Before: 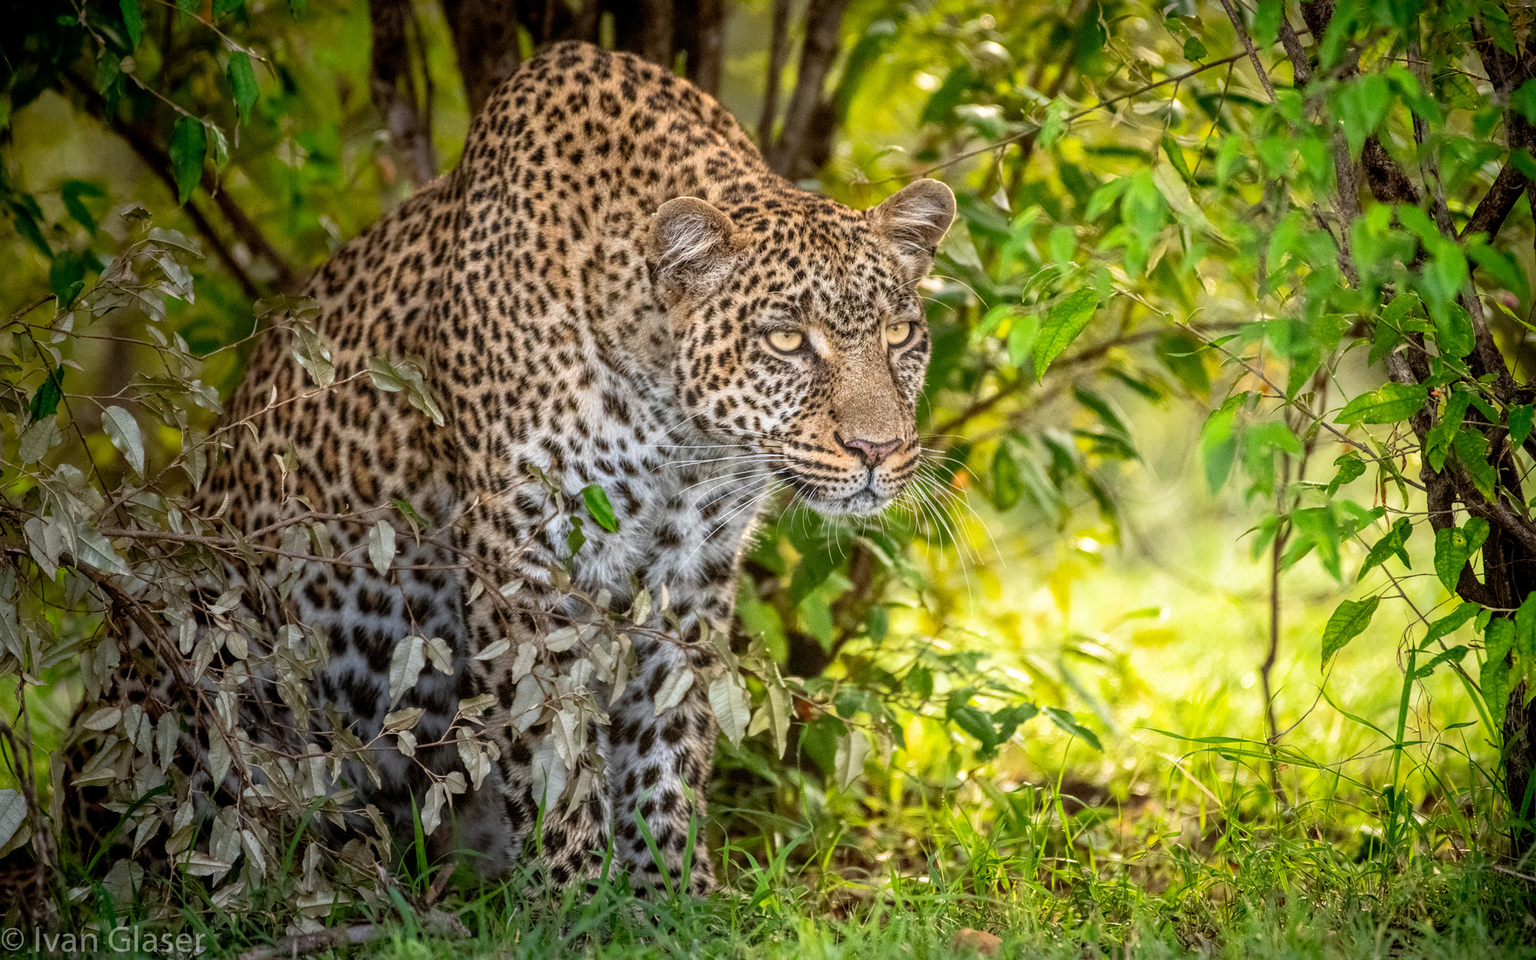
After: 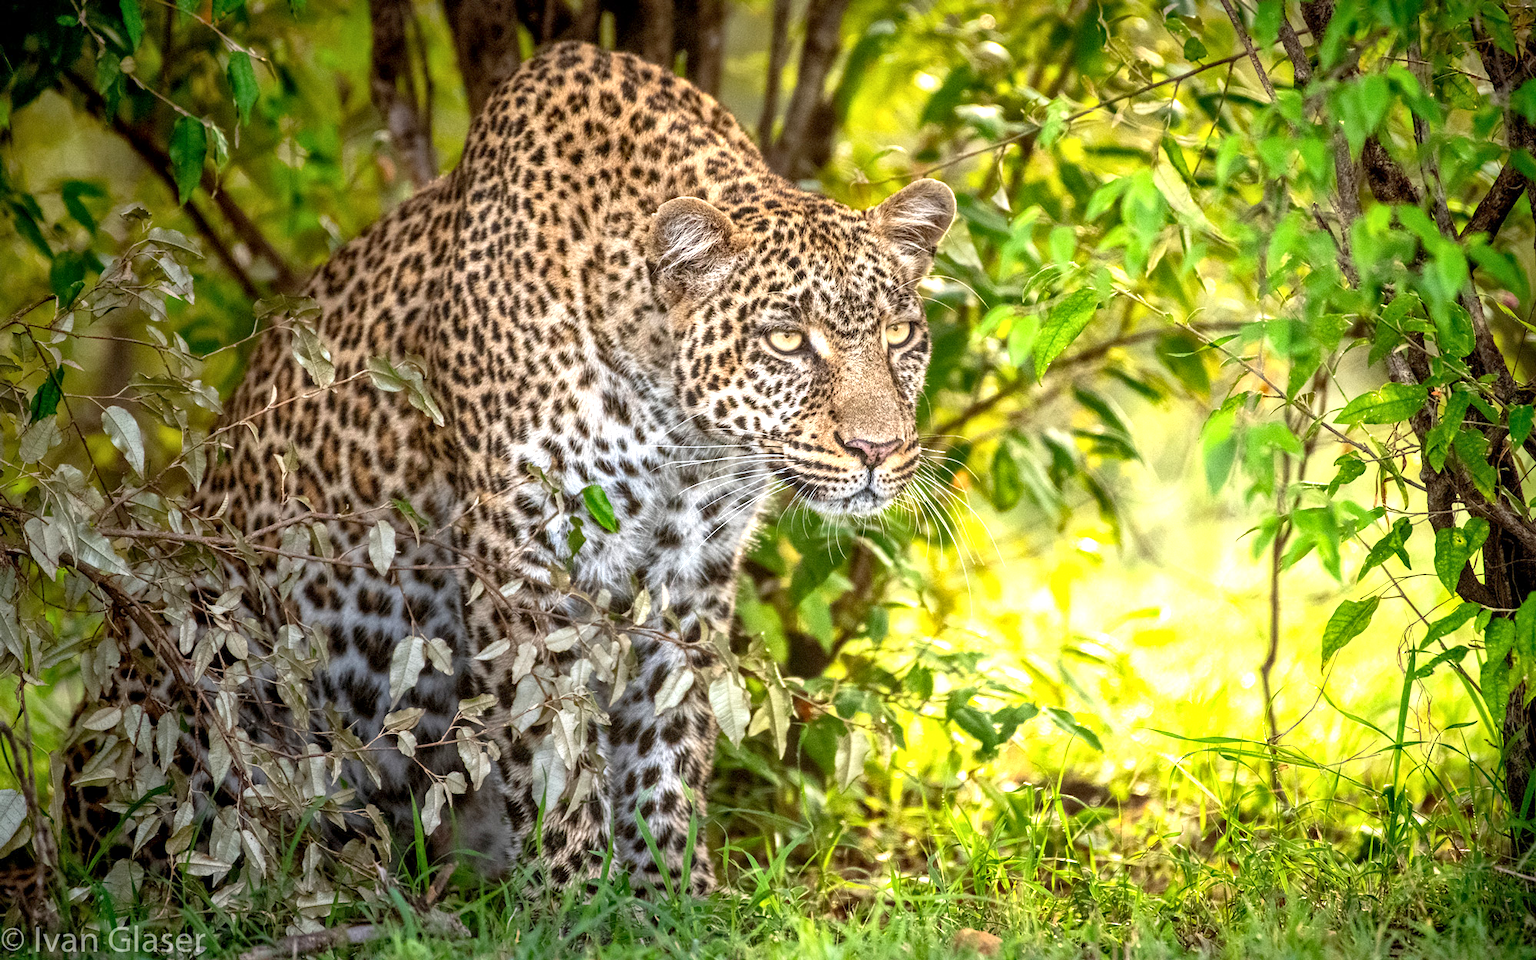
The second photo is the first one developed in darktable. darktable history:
exposure: exposure 1 EV, compensate highlight preservation false
tone equalizer: -8 EV 0.219 EV, -7 EV 0.404 EV, -6 EV 0.39 EV, -5 EV 0.268 EV, -3 EV -0.26 EV, -2 EV -0.431 EV, -1 EV -0.436 EV, +0 EV -0.261 EV, luminance estimator HSV value / RGB max
local contrast: mode bilateral grid, contrast 20, coarseness 50, detail 119%, midtone range 0.2
